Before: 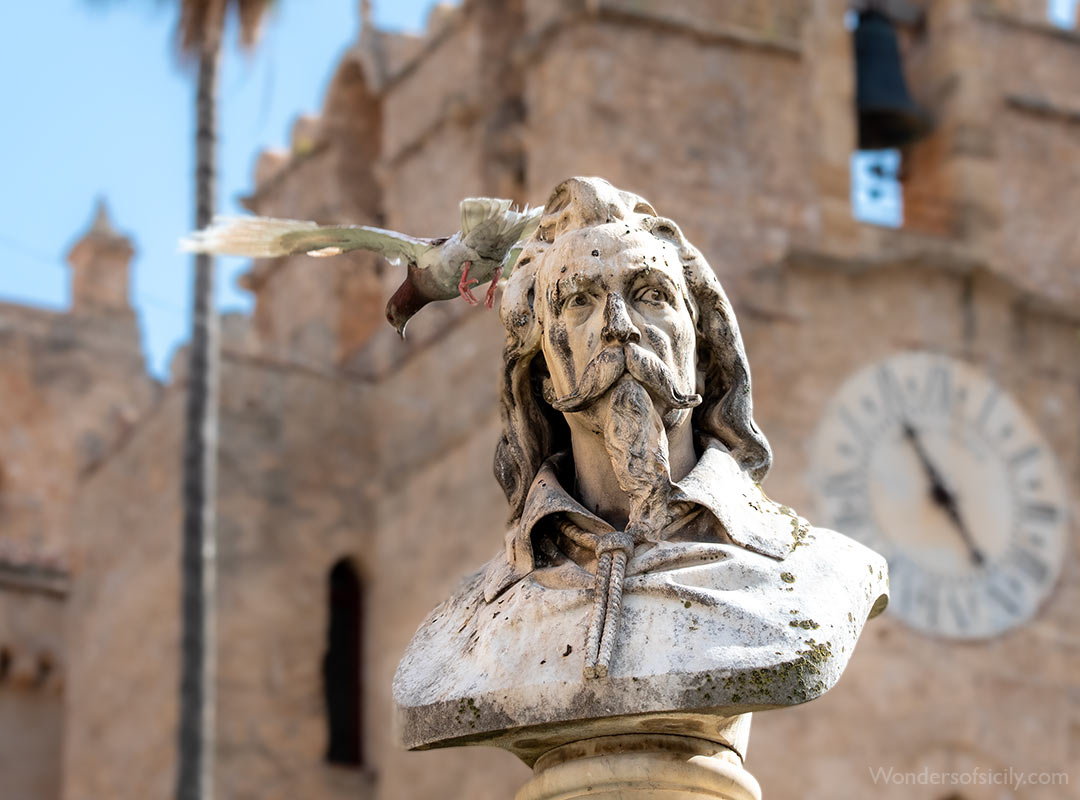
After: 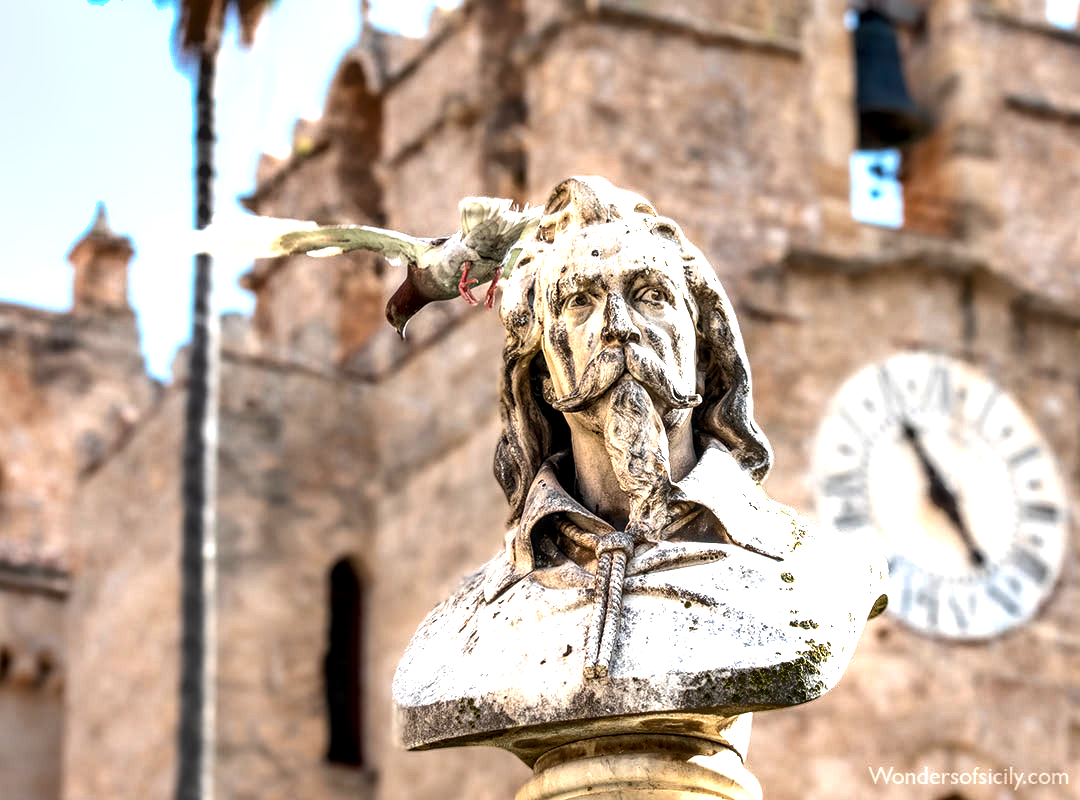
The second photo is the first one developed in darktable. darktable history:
shadows and highlights: soften with gaussian
exposure: black level correction 0, exposure 1.102 EV, compensate highlight preservation false
tone equalizer: on, module defaults
local contrast: detail 150%
